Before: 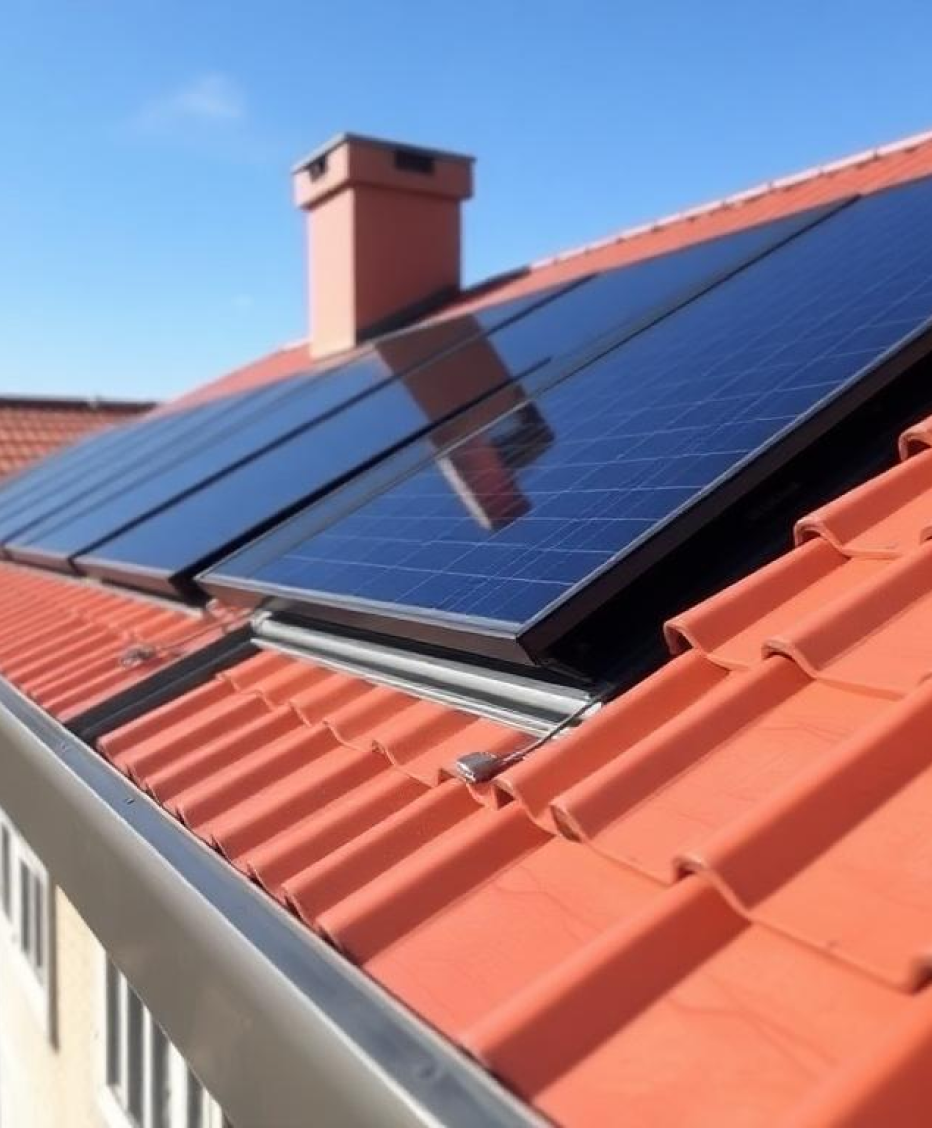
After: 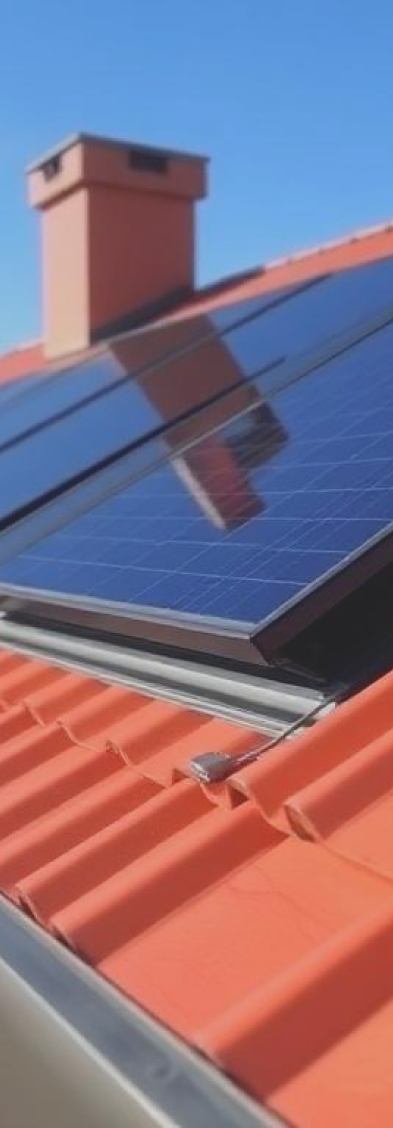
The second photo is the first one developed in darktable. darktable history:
contrast brightness saturation: contrast -0.28
crop: left 28.583%, right 29.231%
